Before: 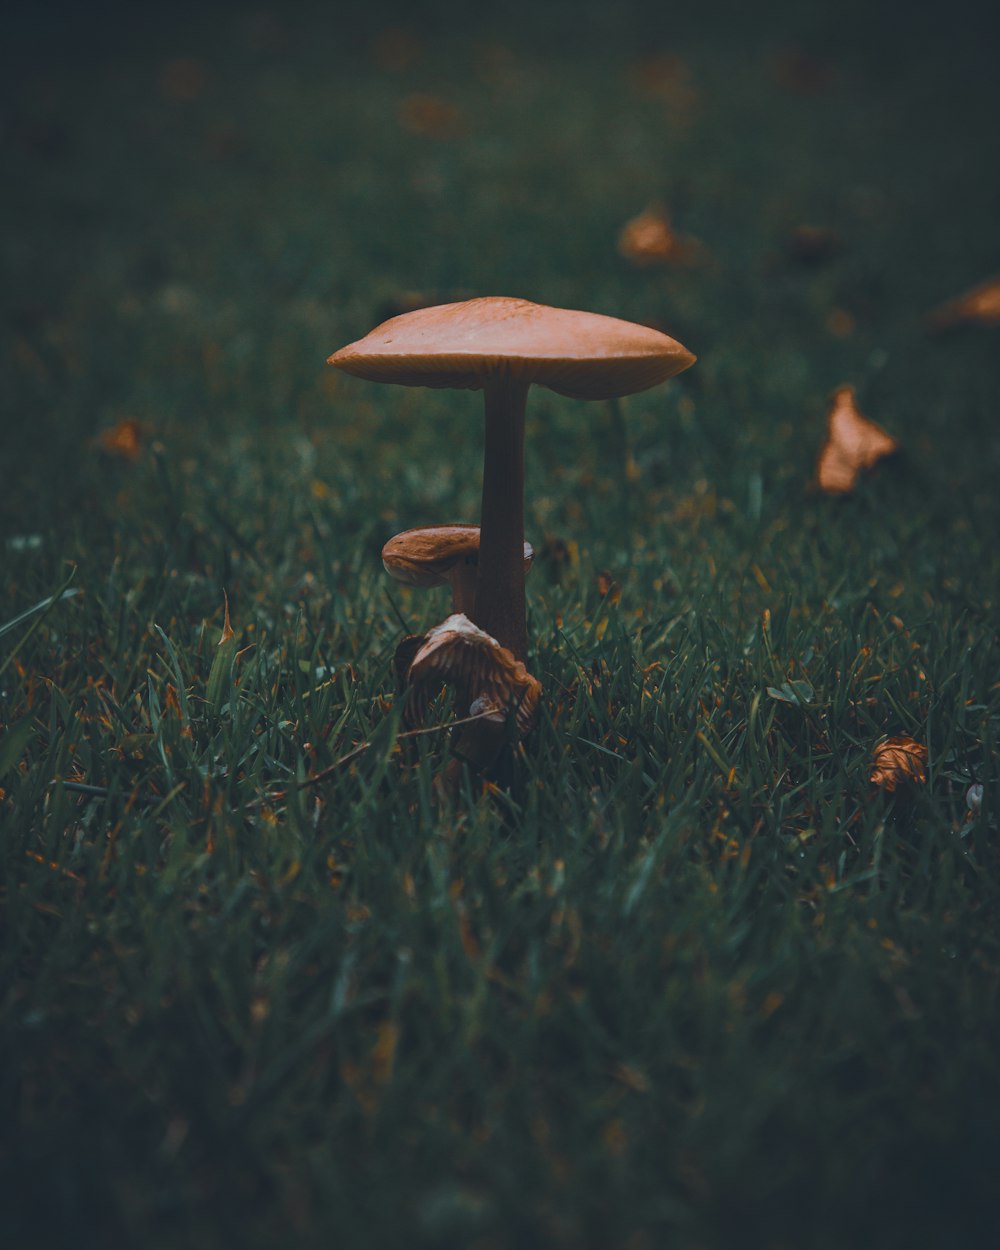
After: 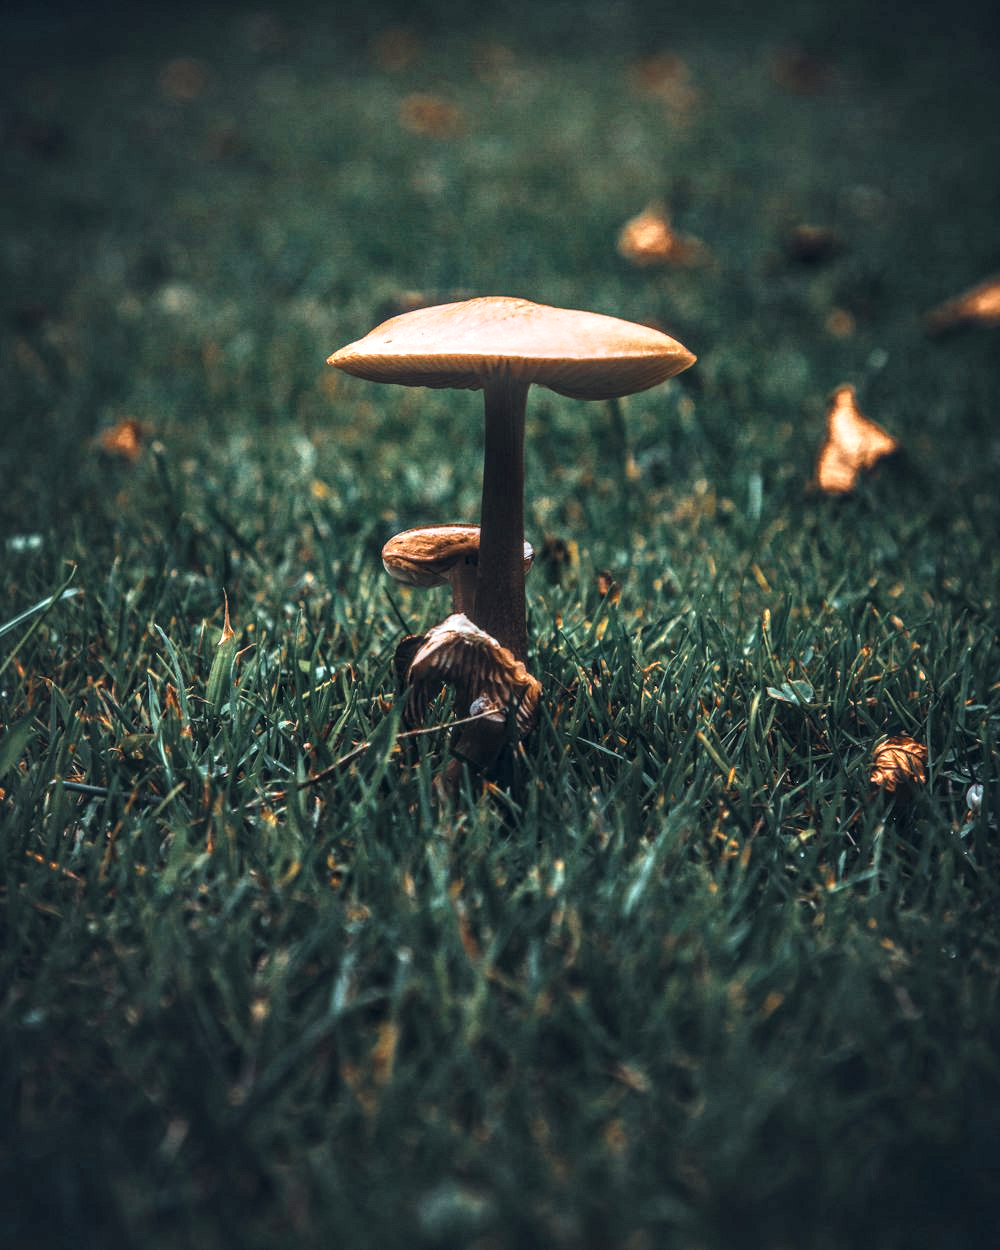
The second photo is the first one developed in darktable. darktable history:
contrast brightness saturation: saturation -0.17
base curve: curves: ch0 [(0, 0) (0.007, 0.004) (0.027, 0.03) (0.046, 0.07) (0.207, 0.54) (0.442, 0.872) (0.673, 0.972) (1, 1)], preserve colors none
local contrast: highlights 0%, shadows 0%, detail 182%
